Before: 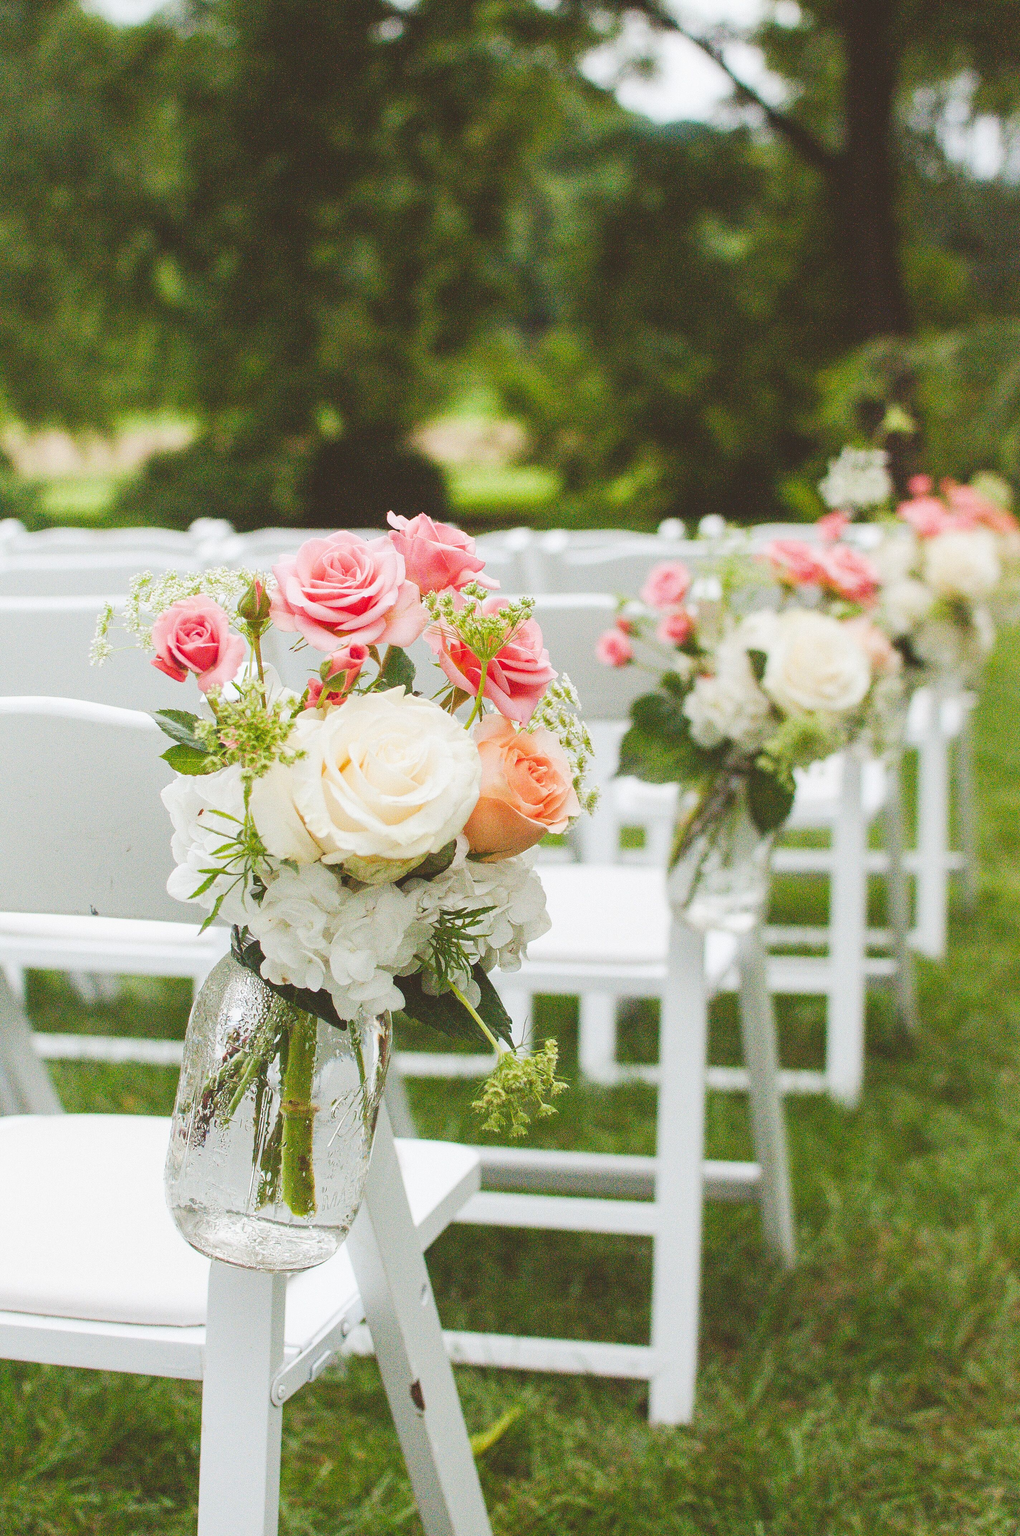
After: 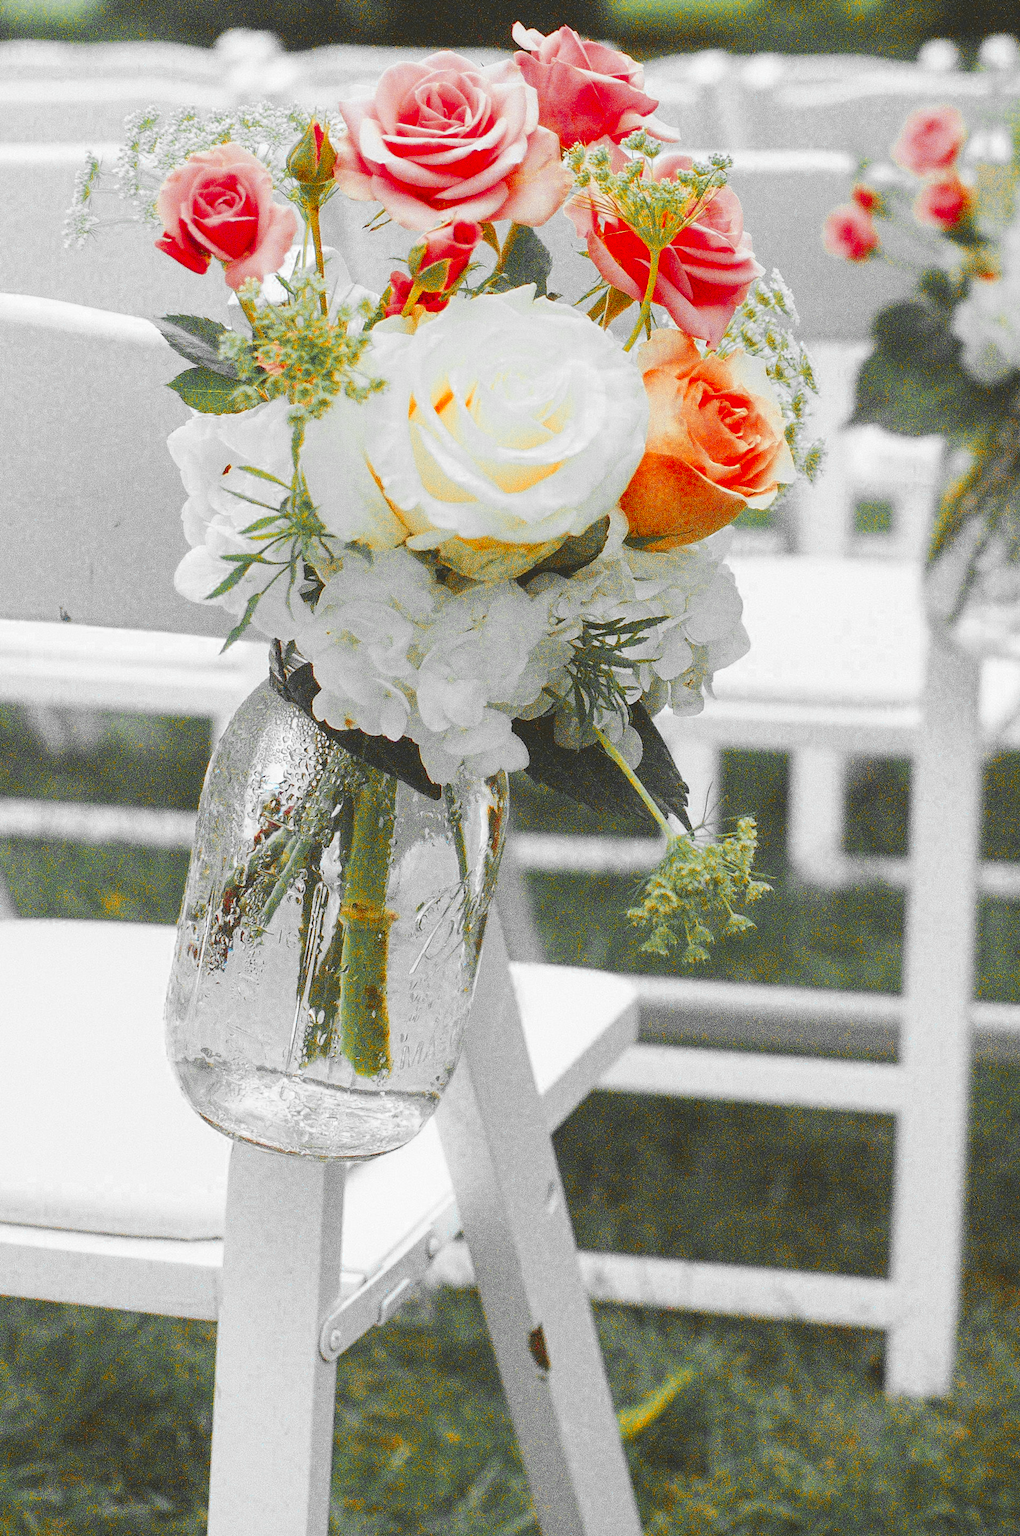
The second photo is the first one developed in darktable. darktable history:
color correction: highlights a* -7.33, highlights b* 1.26, shadows a* -3.55, saturation 1.4
exposure: compensate highlight preservation false
crop and rotate: angle -0.82°, left 3.85%, top 31.828%, right 27.992%
color zones: curves: ch0 [(0, 0.363) (0.128, 0.373) (0.25, 0.5) (0.402, 0.407) (0.521, 0.525) (0.63, 0.559) (0.729, 0.662) (0.867, 0.471)]; ch1 [(0, 0.515) (0.136, 0.618) (0.25, 0.5) (0.378, 0) (0.516, 0) (0.622, 0.593) (0.737, 0.819) (0.87, 0.593)]; ch2 [(0, 0.529) (0.128, 0.471) (0.282, 0.451) (0.386, 0.662) (0.516, 0.525) (0.633, 0.554) (0.75, 0.62) (0.875, 0.441)]
